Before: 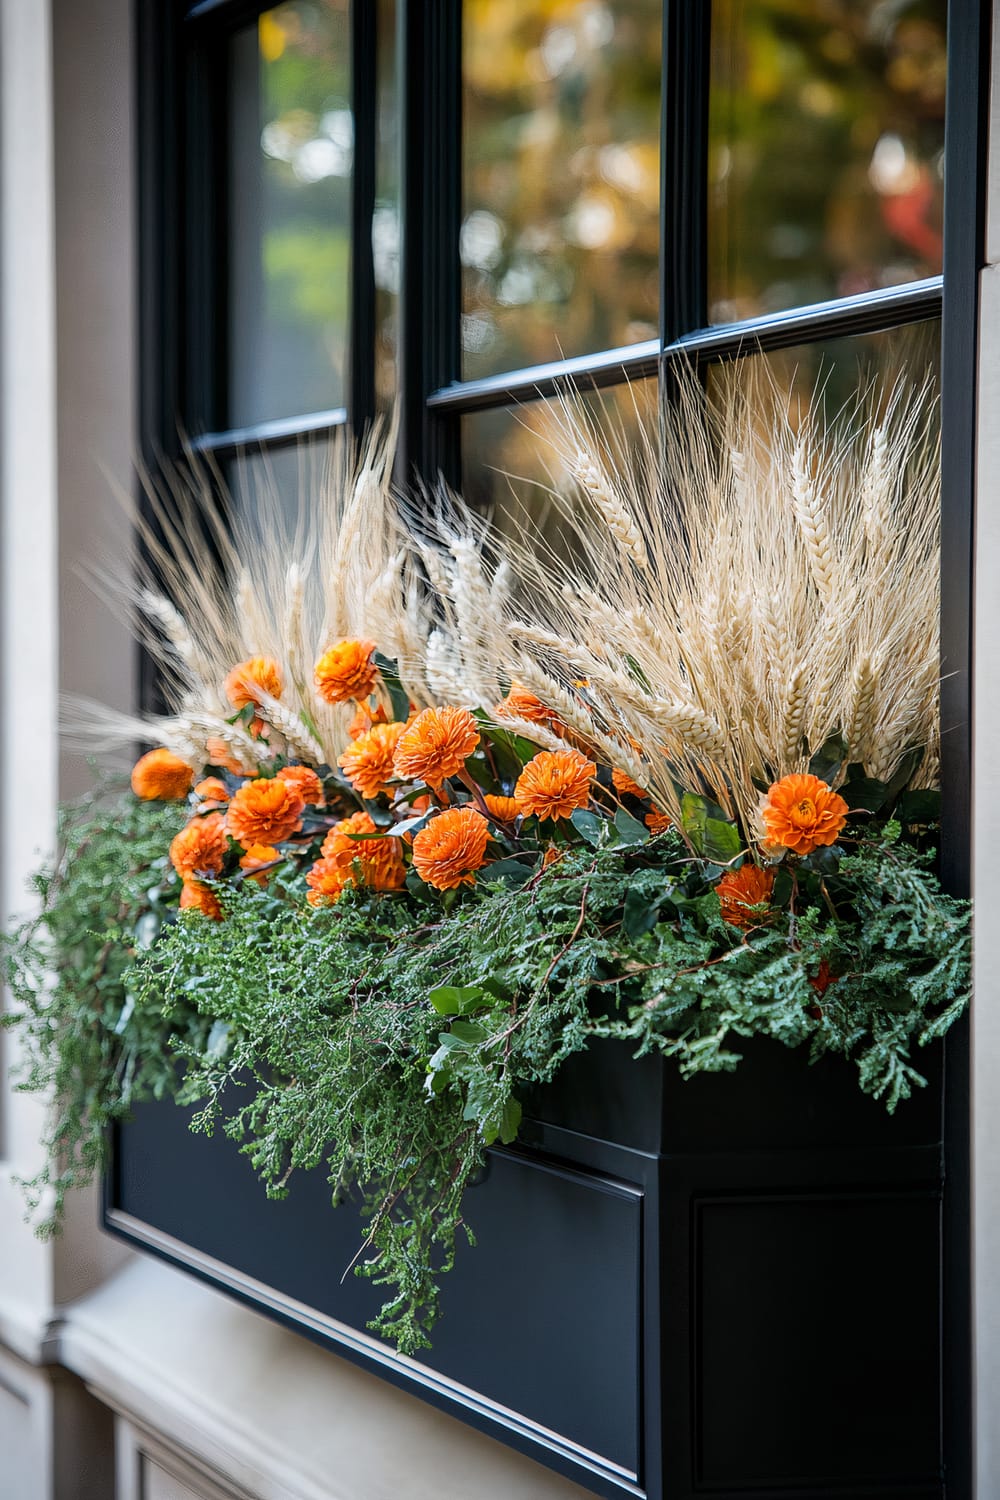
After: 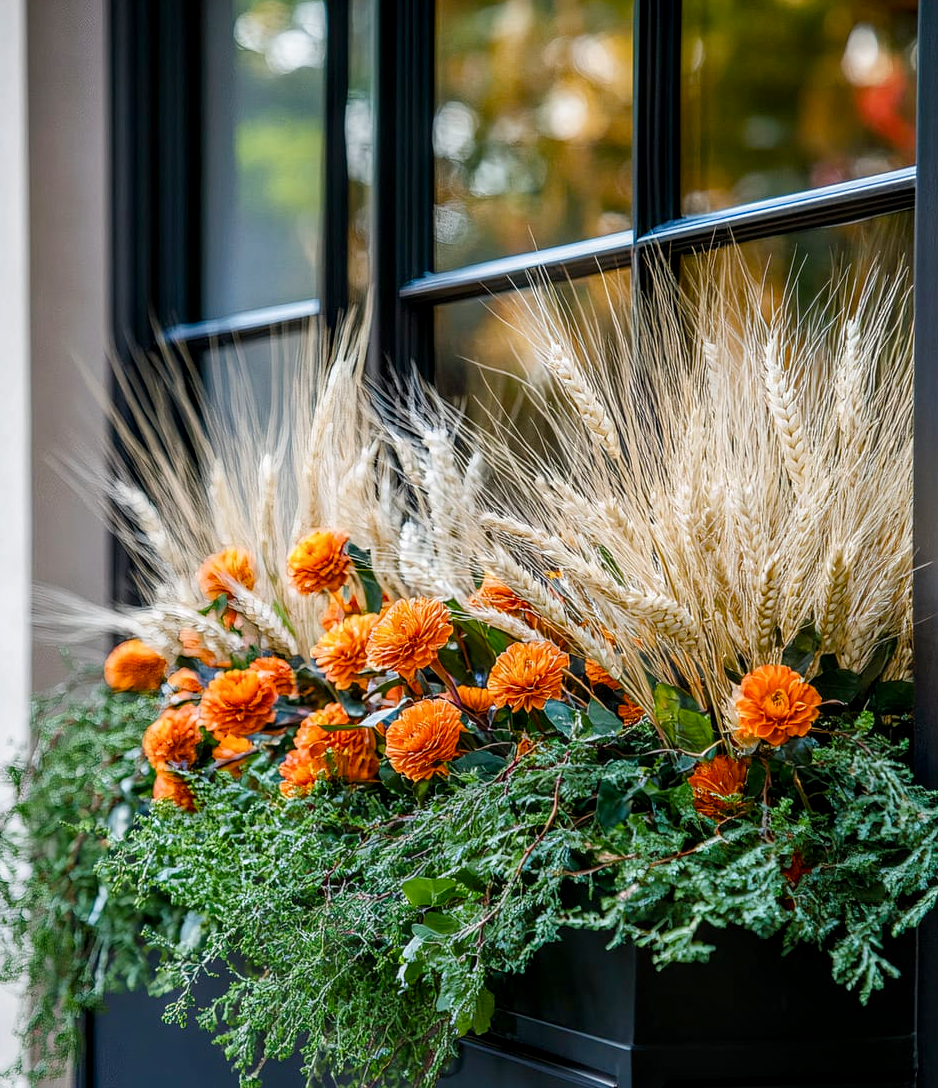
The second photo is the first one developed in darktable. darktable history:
local contrast: on, module defaults
color balance rgb: perceptual saturation grading › global saturation 20%, perceptual saturation grading › highlights -25%, perceptual saturation grading › shadows 50%
crop: left 2.737%, top 7.287%, right 3.421%, bottom 20.179%
